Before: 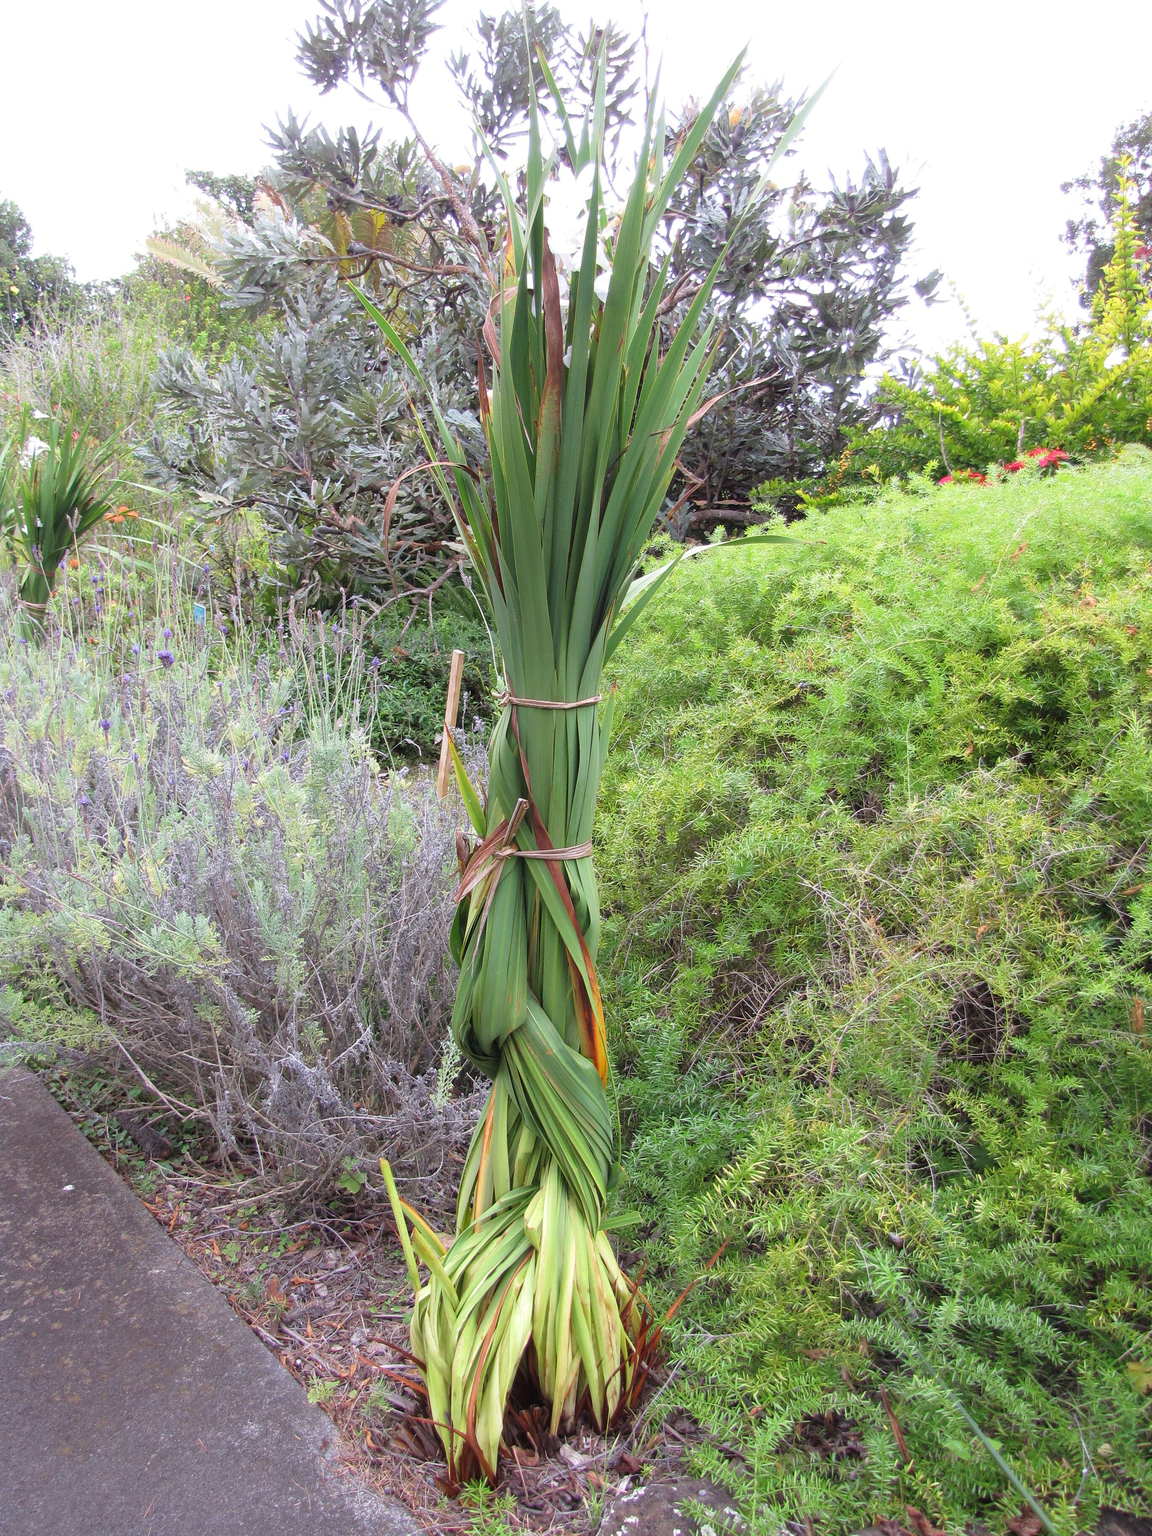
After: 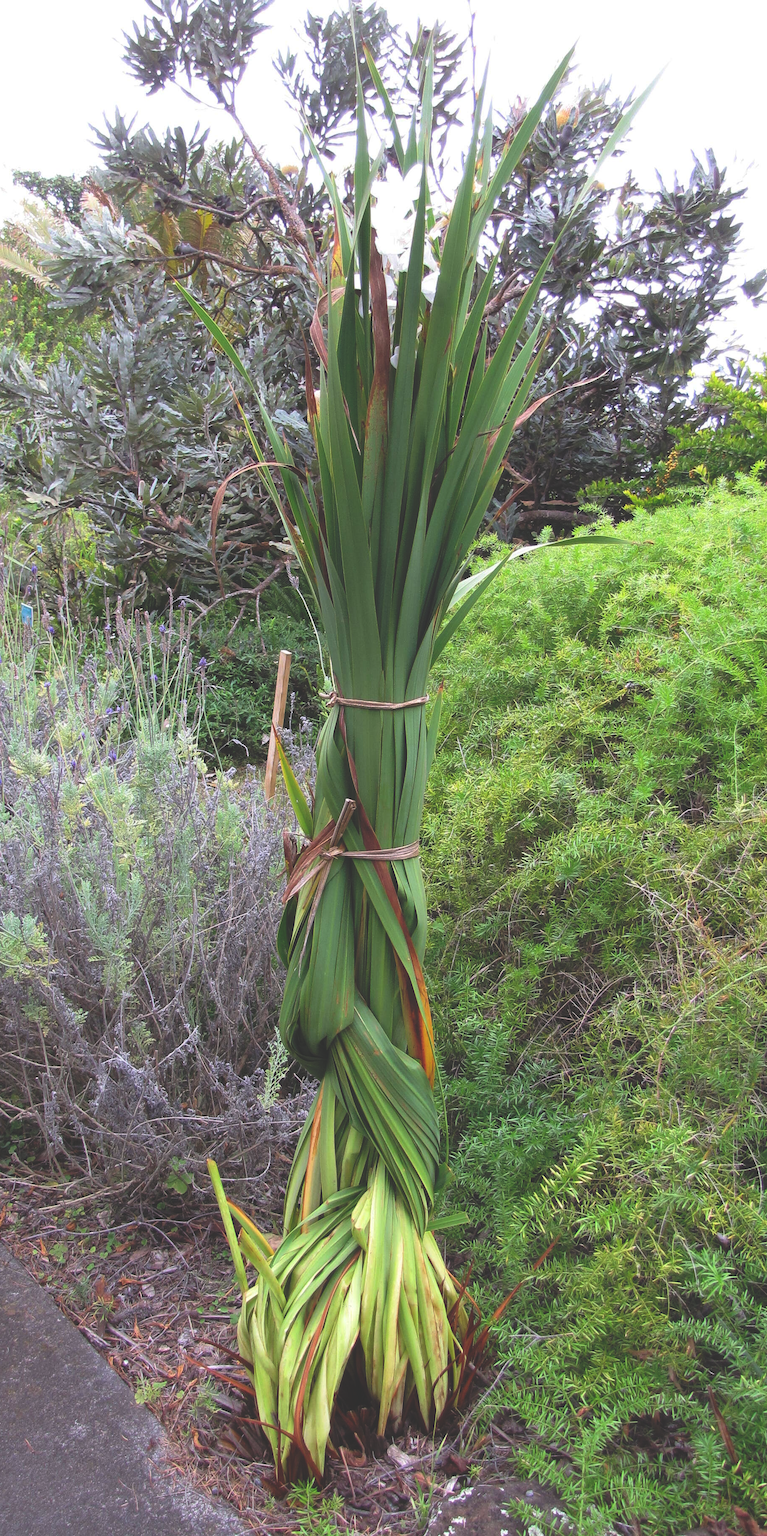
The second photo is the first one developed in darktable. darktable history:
rgb curve: curves: ch0 [(0, 0.186) (0.314, 0.284) (0.775, 0.708) (1, 1)], compensate middle gray true, preserve colors none
crop and rotate: left 15.055%, right 18.278%
